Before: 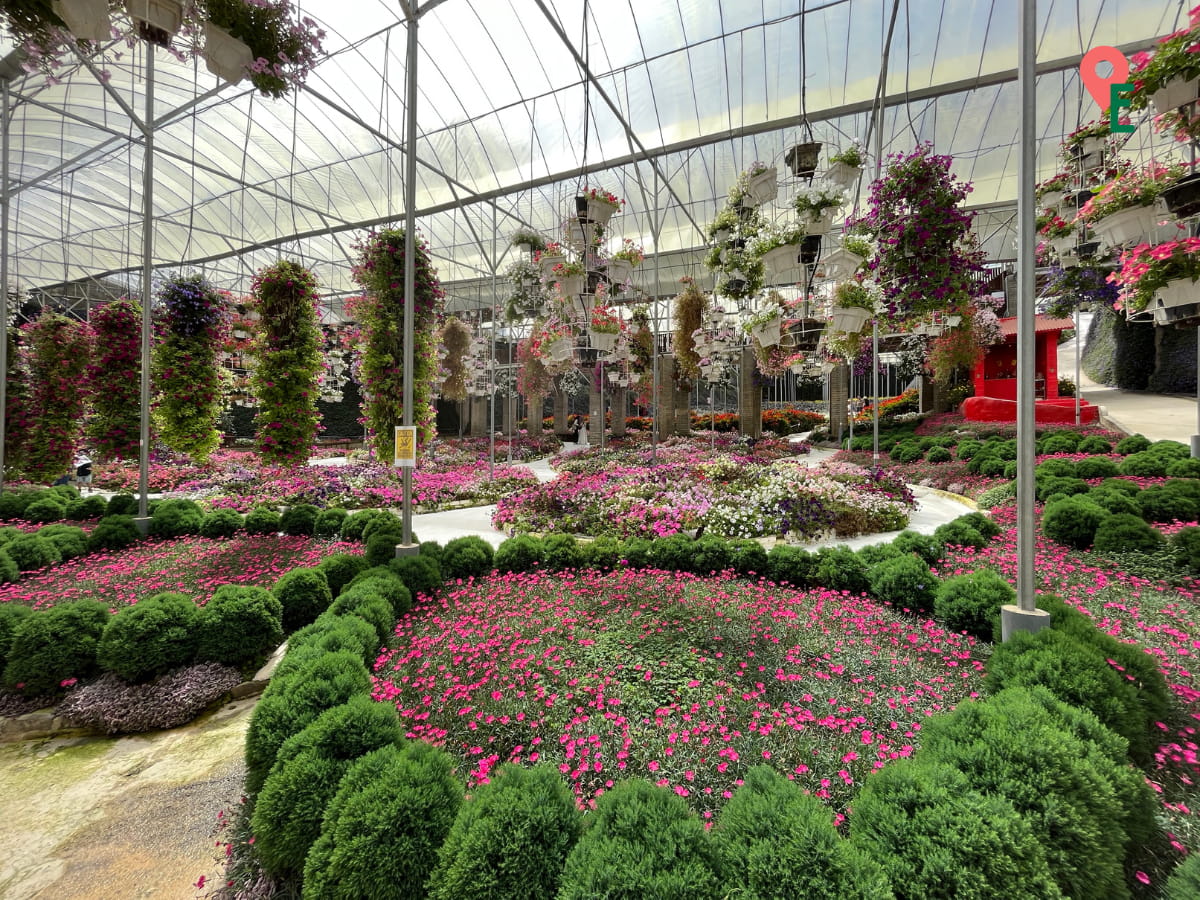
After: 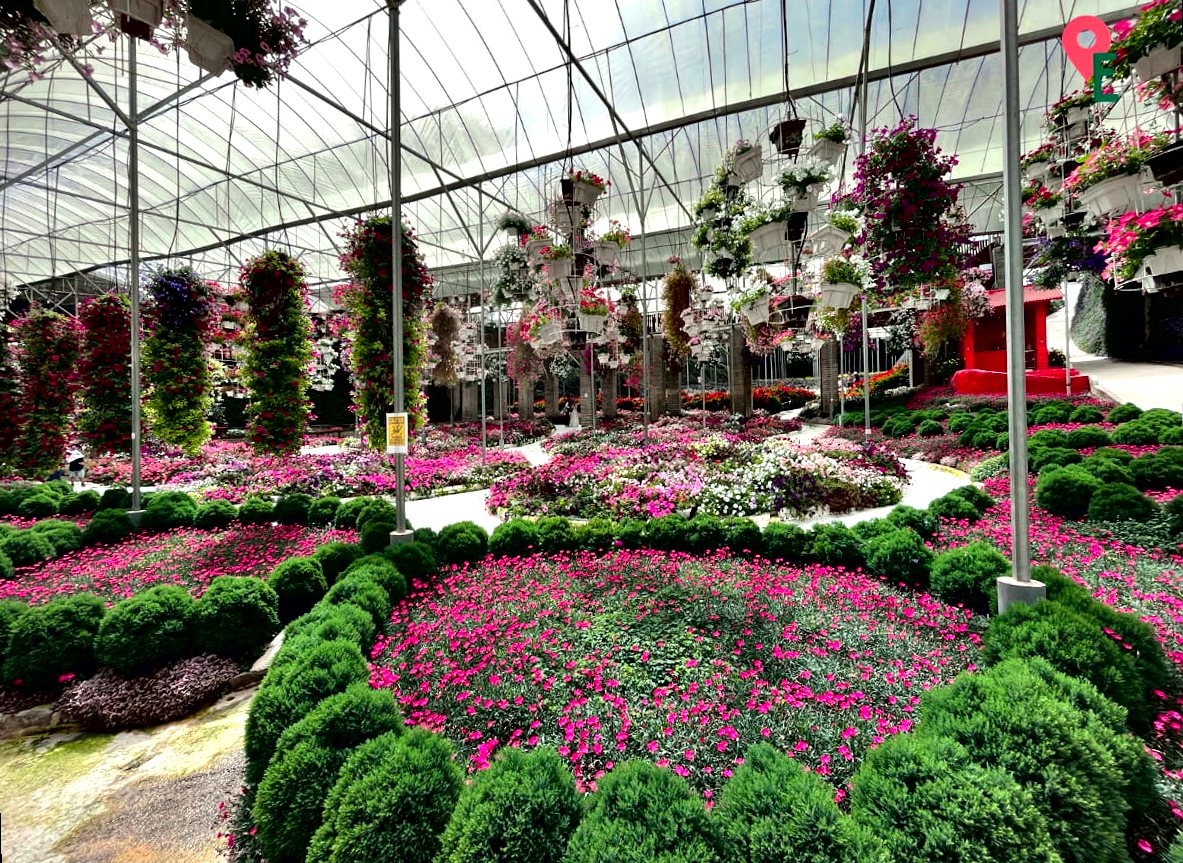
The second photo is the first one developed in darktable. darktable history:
contrast equalizer: octaves 7, y [[0.6 ×6], [0.55 ×6], [0 ×6], [0 ×6], [0 ×6]]
rotate and perspective: rotation -1.42°, crop left 0.016, crop right 0.984, crop top 0.035, crop bottom 0.965
tone curve: curves: ch0 [(0, 0) (0.059, 0.027) (0.162, 0.125) (0.304, 0.279) (0.547, 0.532) (0.828, 0.815) (1, 0.983)]; ch1 [(0, 0) (0.23, 0.166) (0.34, 0.308) (0.371, 0.337) (0.429, 0.411) (0.477, 0.462) (0.499, 0.498) (0.529, 0.537) (0.559, 0.582) (0.743, 0.798) (1, 1)]; ch2 [(0, 0) (0.431, 0.414) (0.498, 0.503) (0.524, 0.528) (0.568, 0.546) (0.6, 0.597) (0.634, 0.645) (0.728, 0.742) (1, 1)], color space Lab, independent channels, preserve colors none
